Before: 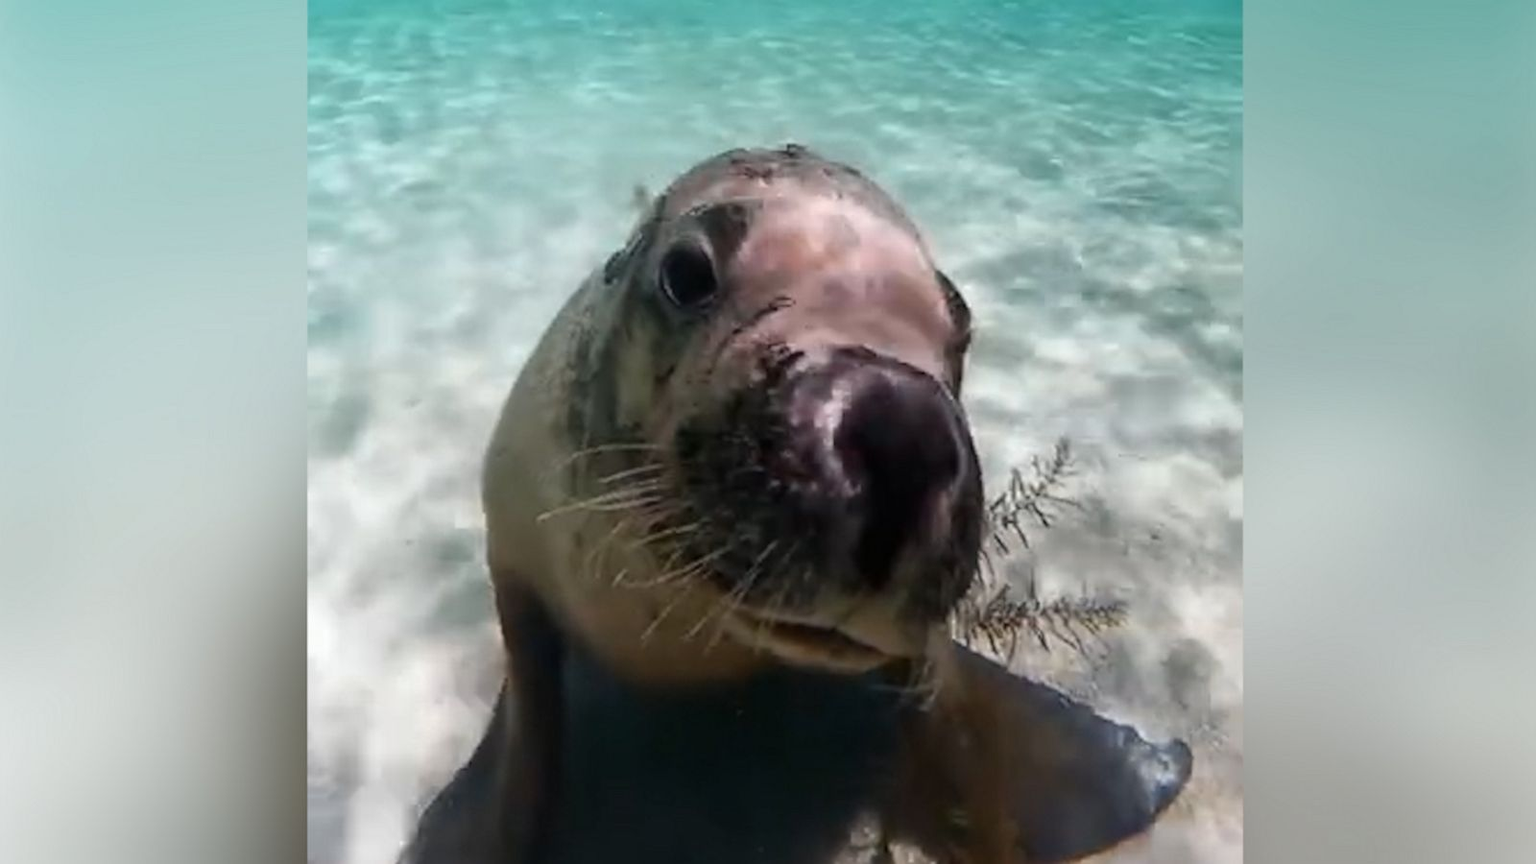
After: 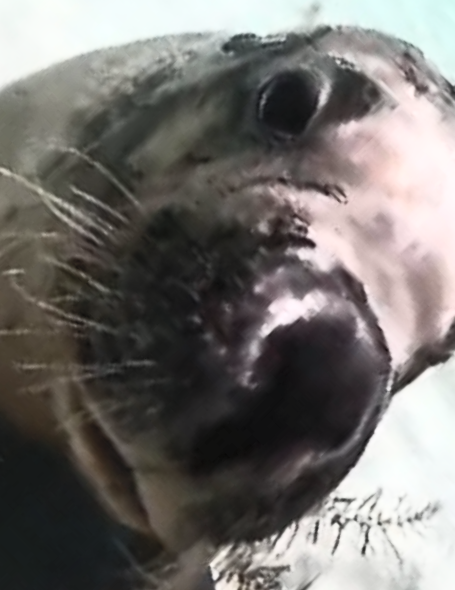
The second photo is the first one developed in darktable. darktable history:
contrast brightness saturation: contrast 0.589, brightness 0.567, saturation -0.34
crop and rotate: angle -45.72°, top 16.125%, right 0.95%, bottom 11.639%
